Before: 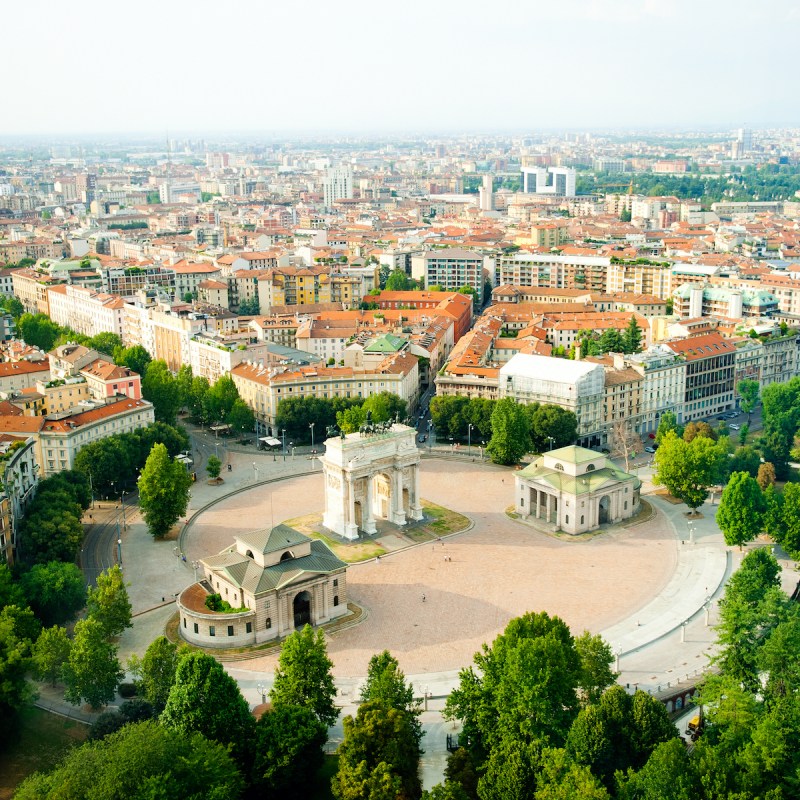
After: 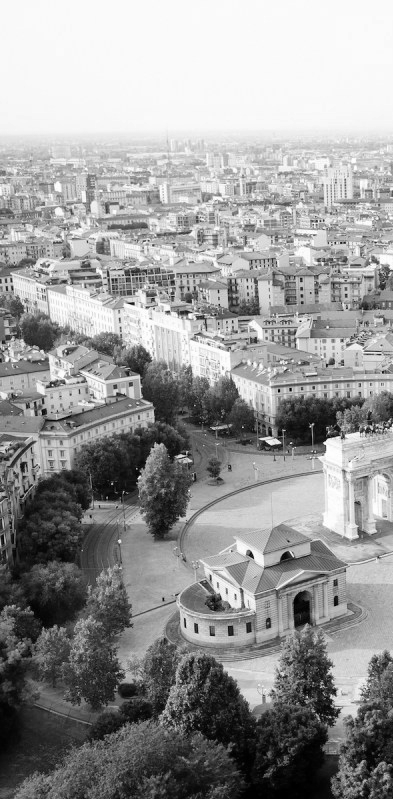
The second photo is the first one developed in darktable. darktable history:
monochrome: on, module defaults
crop and rotate: left 0%, top 0%, right 50.845%
shadows and highlights: shadows 29.32, highlights -29.32, low approximation 0.01, soften with gaussian
